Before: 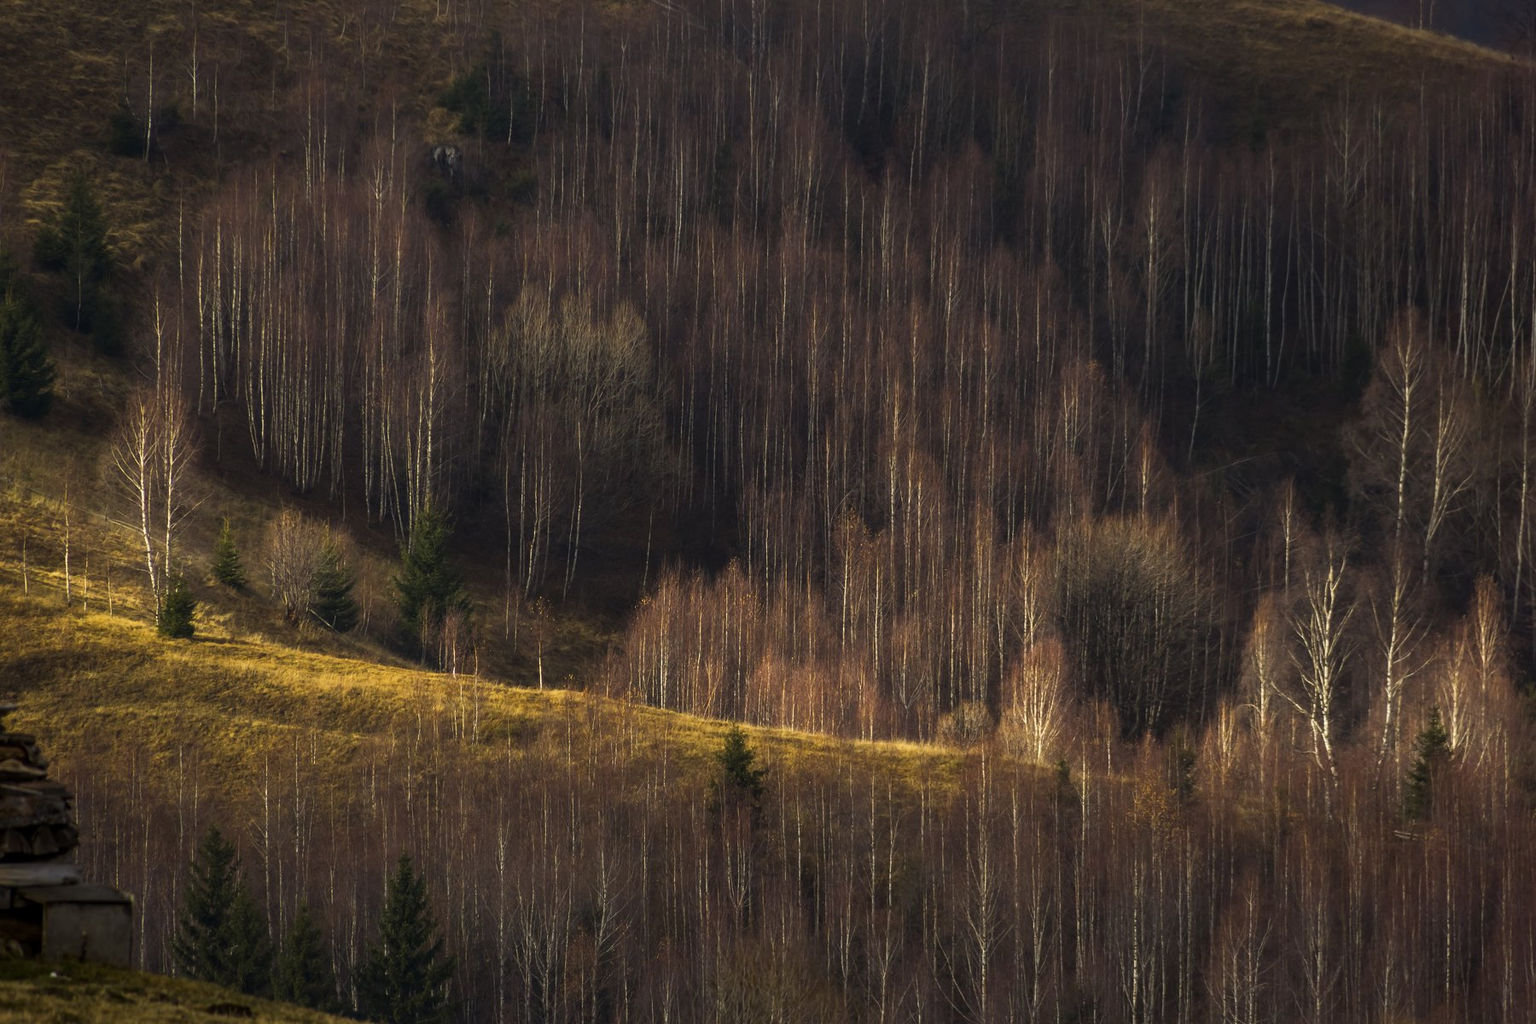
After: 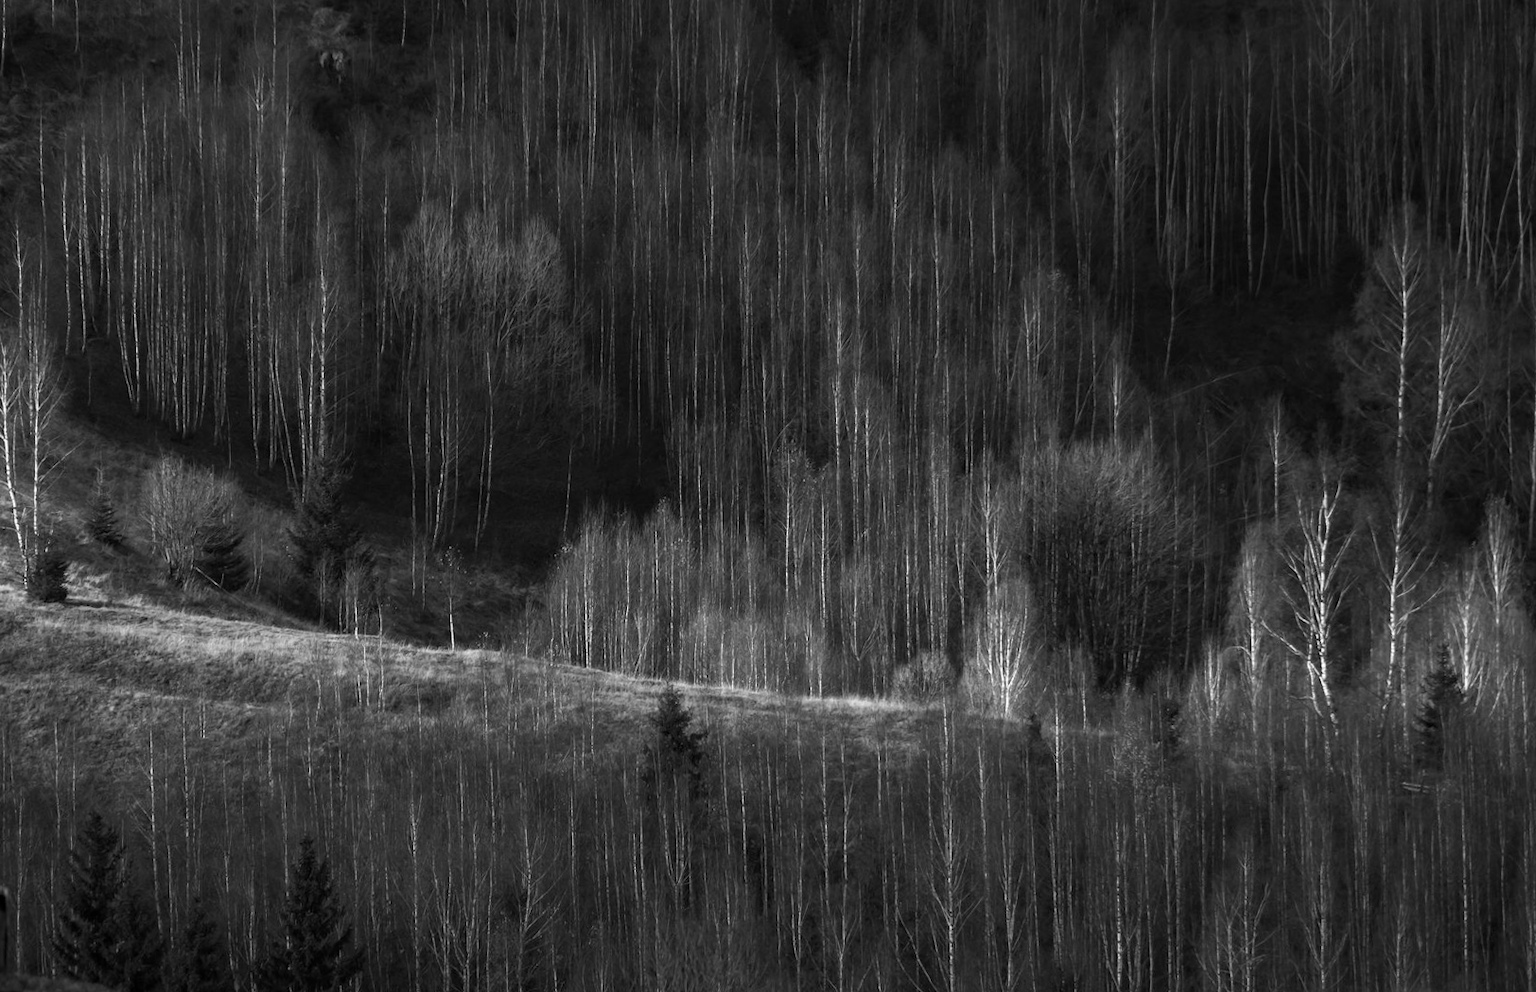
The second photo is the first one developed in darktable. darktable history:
rotate and perspective: rotation -1.42°, crop left 0.016, crop right 0.984, crop top 0.035, crop bottom 0.965
crop and rotate: left 8.262%, top 9.226%
shadows and highlights: shadows 0, highlights 40
haze removal: compatibility mode true, adaptive false
monochrome: a 32, b 64, size 2.3, highlights 1
